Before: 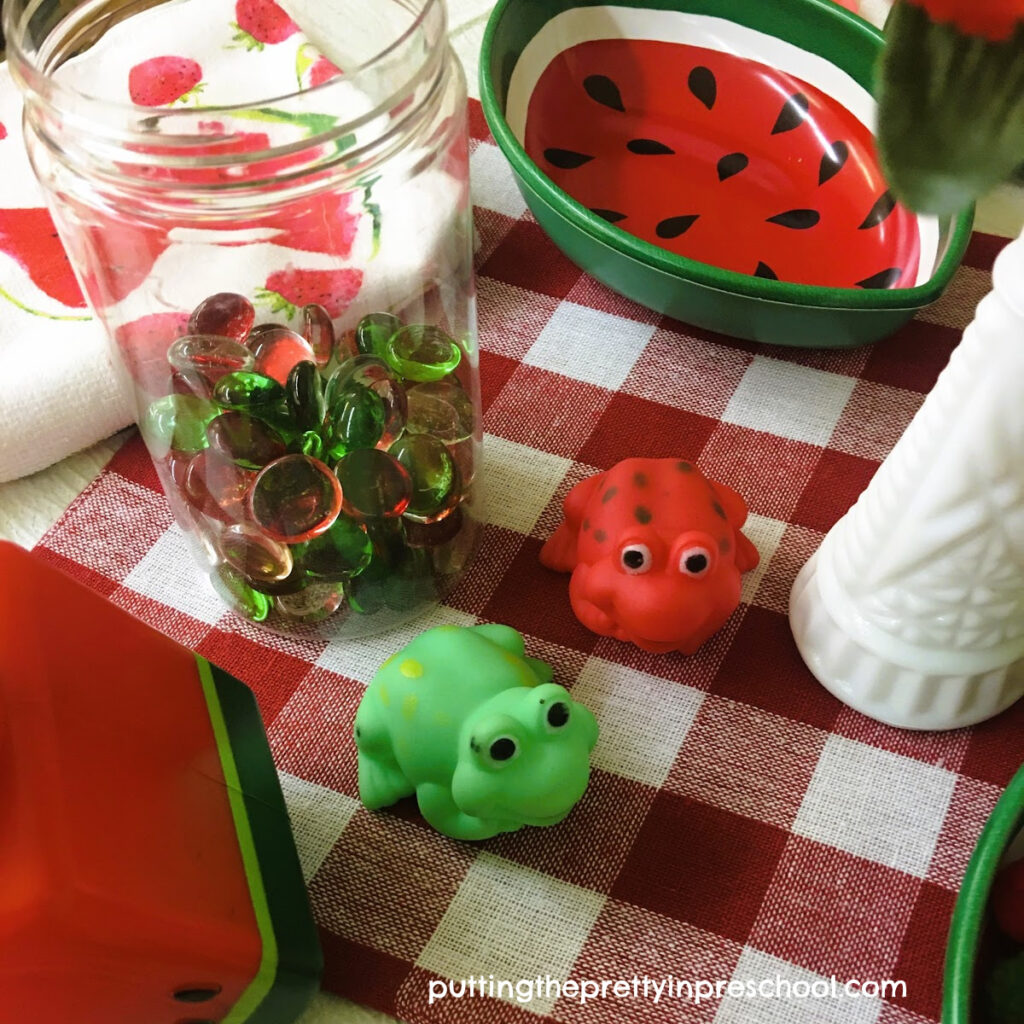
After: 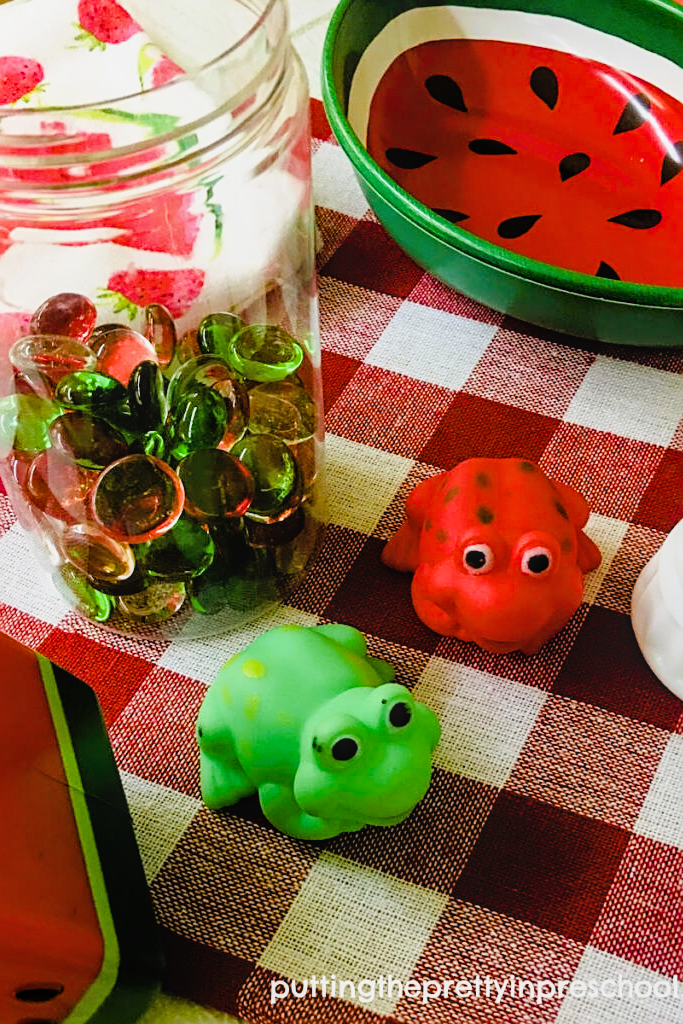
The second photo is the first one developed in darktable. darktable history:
color balance rgb: linear chroma grading › shadows -2.2%, linear chroma grading › highlights -15%, linear chroma grading › global chroma -10%, linear chroma grading › mid-tones -10%, perceptual saturation grading › global saturation 45%, perceptual saturation grading › highlights -50%, perceptual saturation grading › shadows 30%, perceptual brilliance grading › global brilliance 18%, global vibrance 45%
sharpen: on, module defaults
local contrast: detail 110%
crop and rotate: left 15.446%, right 17.836%
filmic rgb: black relative exposure -5 EV, hardness 2.88, contrast 1.2
